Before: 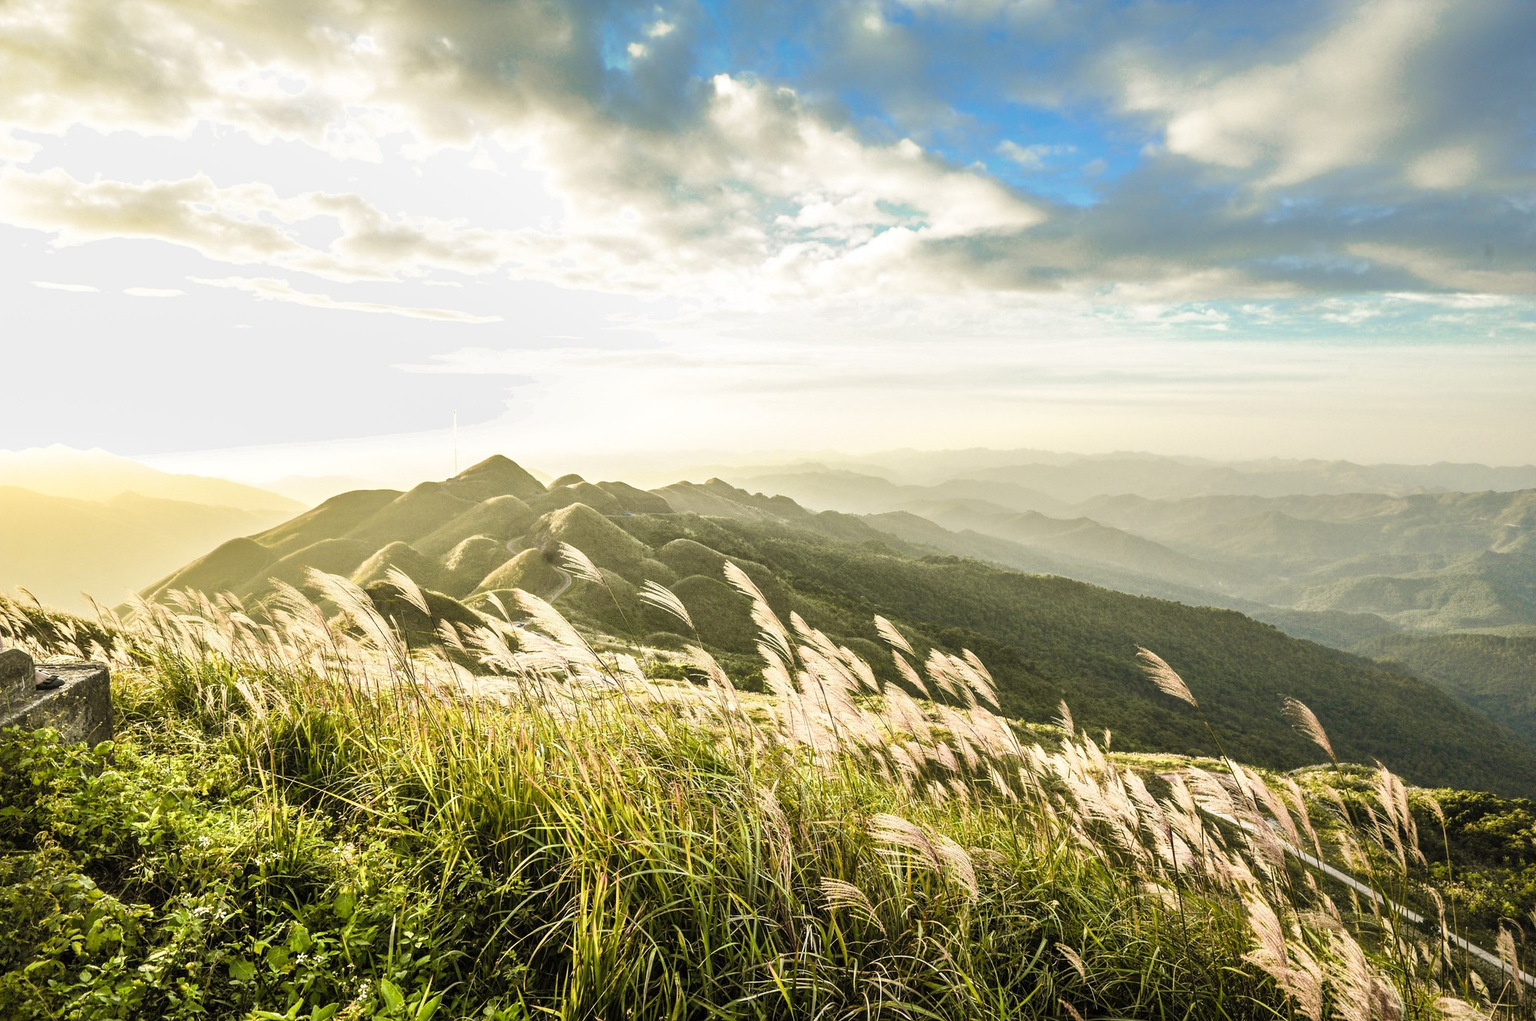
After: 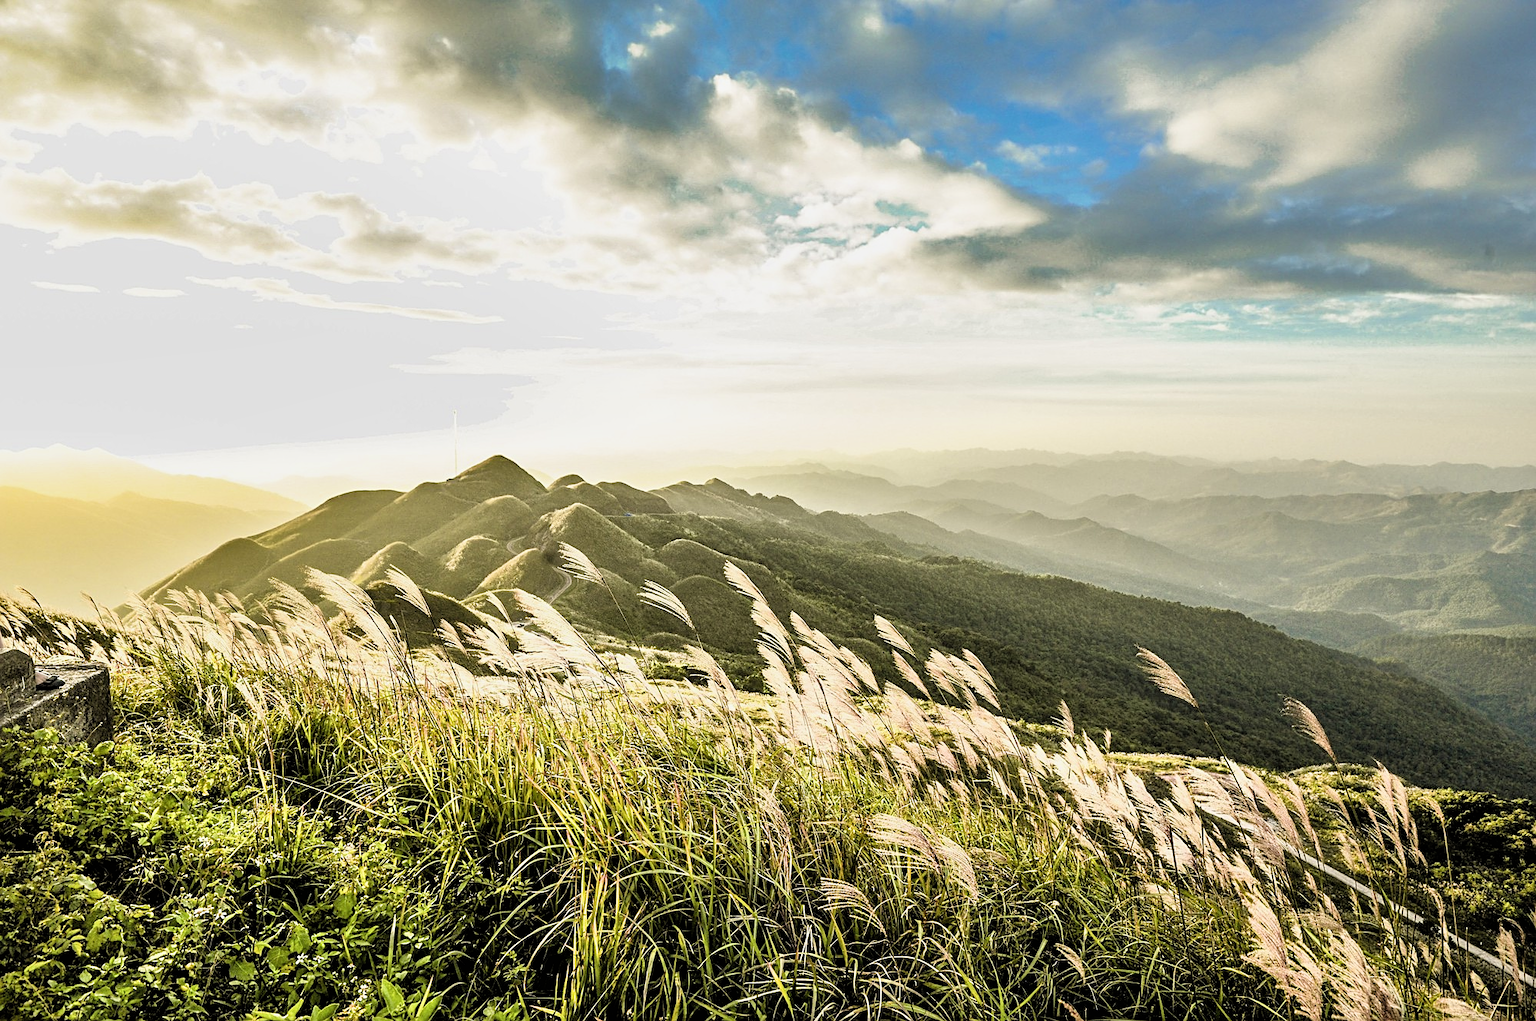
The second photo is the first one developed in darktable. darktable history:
sharpen: on, module defaults
filmic rgb: black relative exposure -4.93 EV, white relative exposure 2.84 EV, hardness 3.72
shadows and highlights: soften with gaussian
